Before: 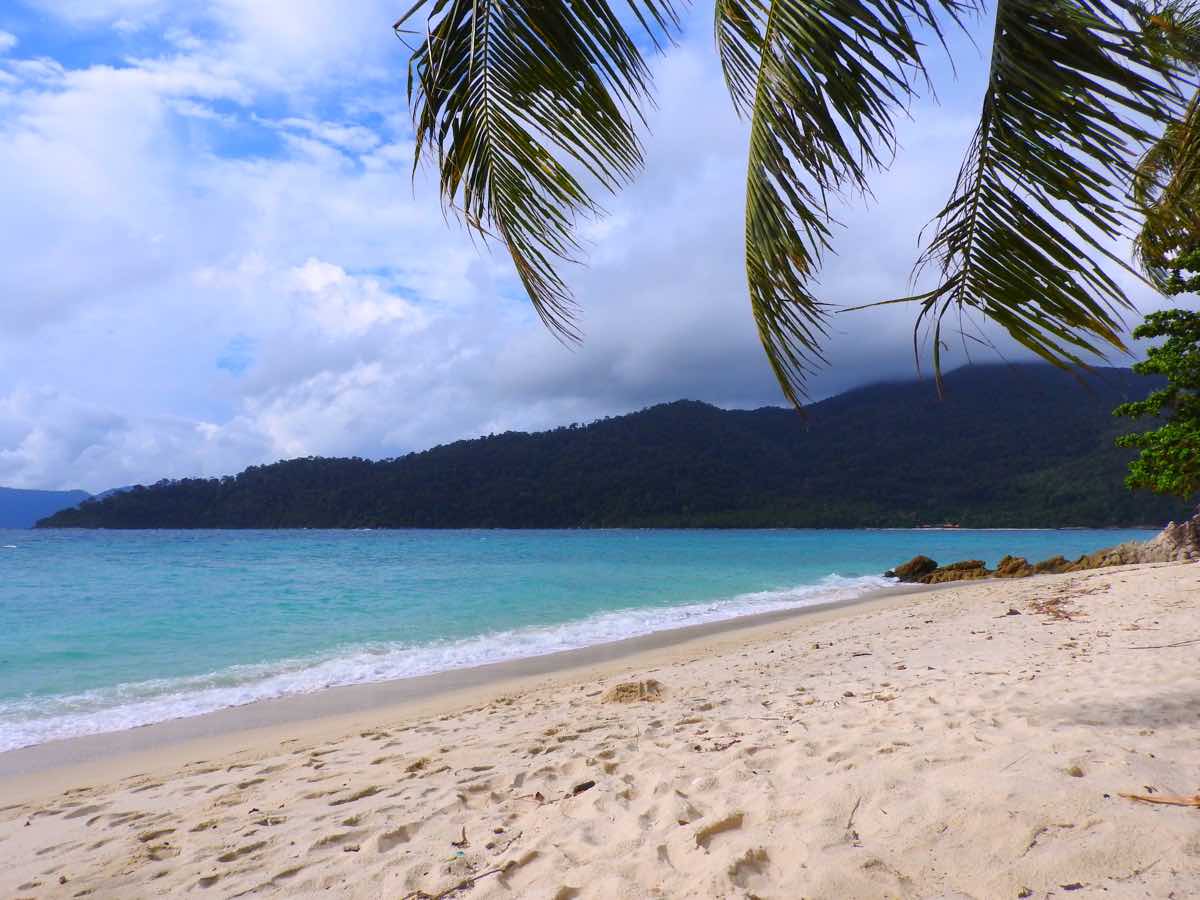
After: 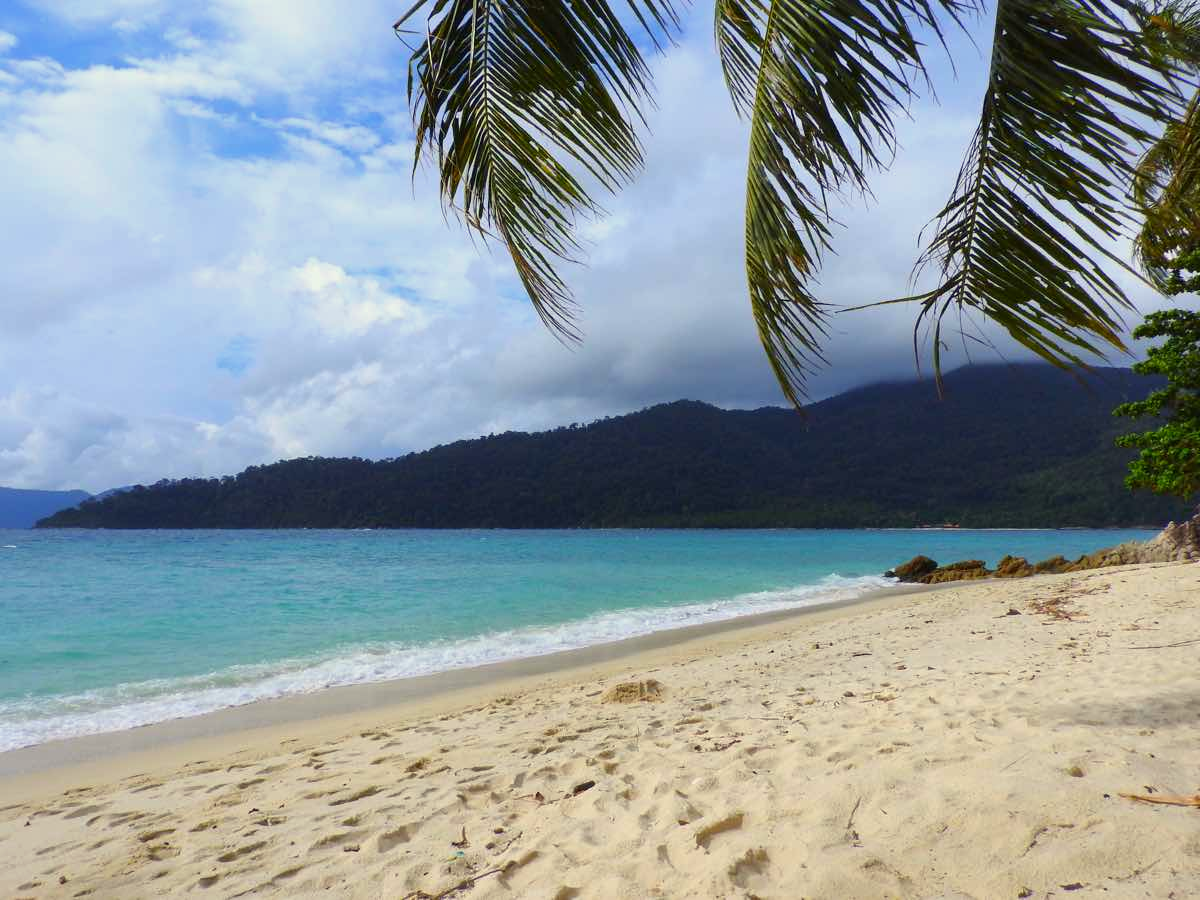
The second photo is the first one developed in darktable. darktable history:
color correction: highlights a* -5.89, highlights b* 11.36
